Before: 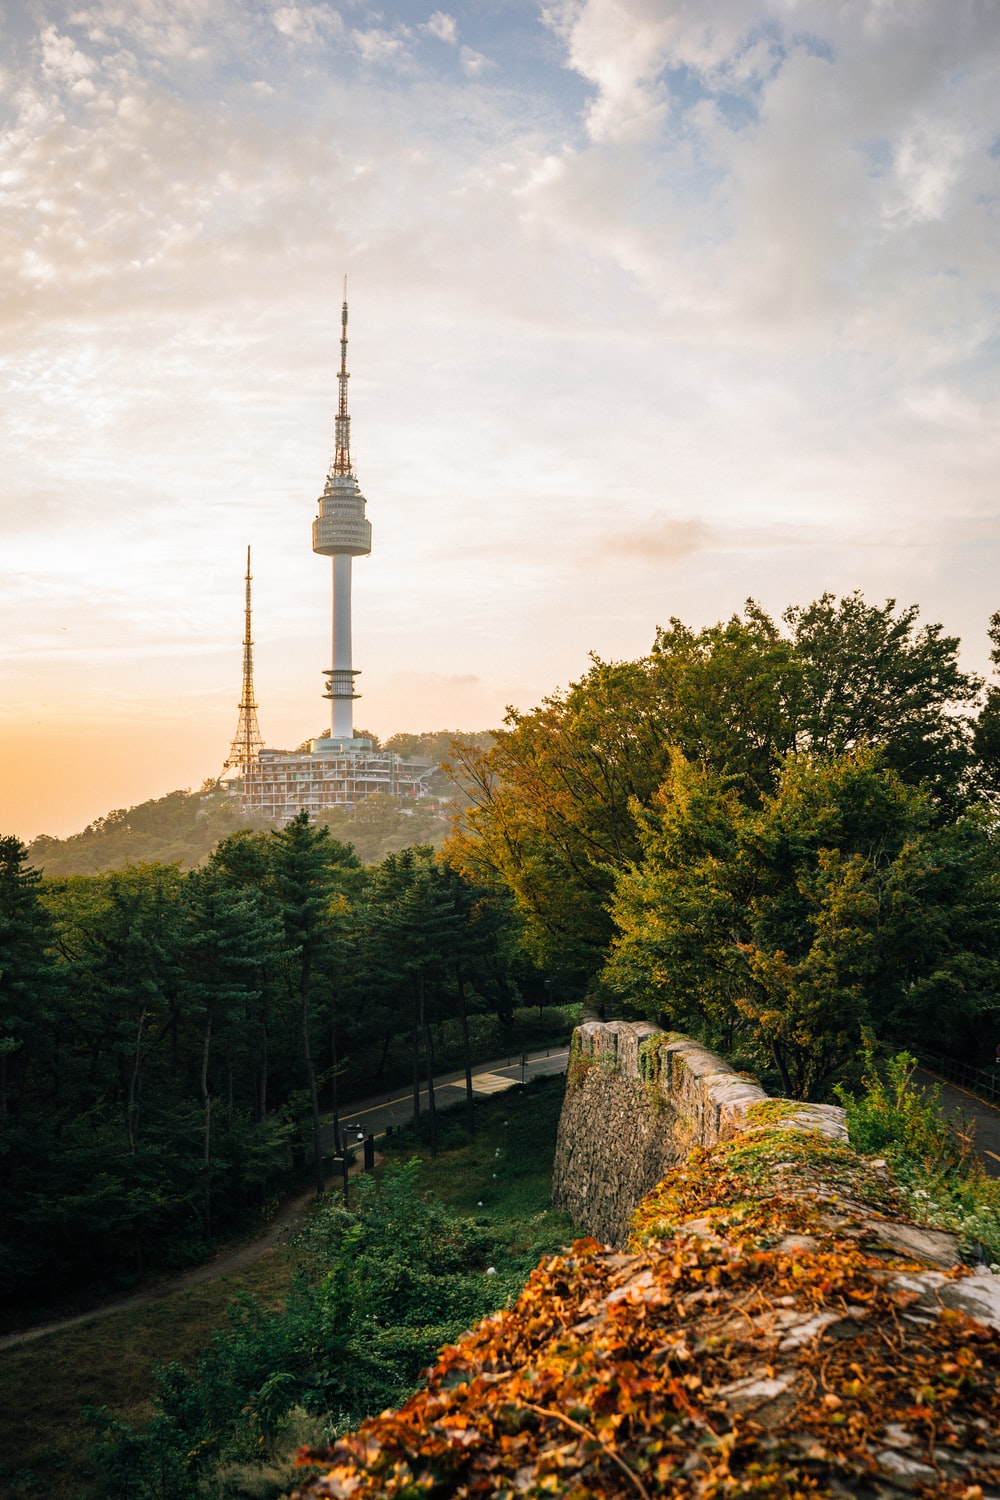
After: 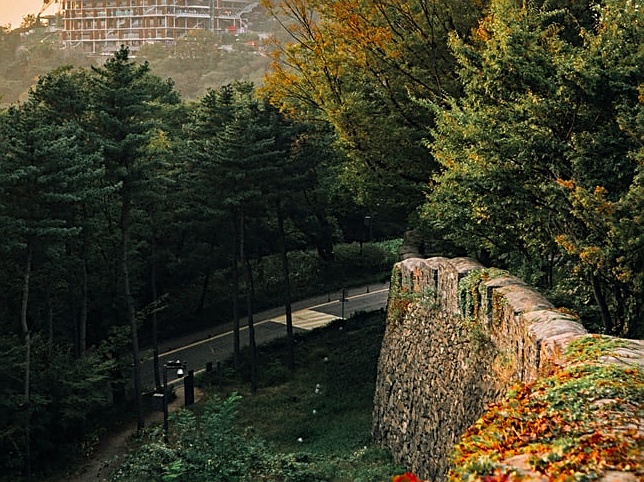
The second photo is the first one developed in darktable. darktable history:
sharpen: on, module defaults
color zones: curves: ch0 [(0, 0.466) (0.128, 0.466) (0.25, 0.5) (0.375, 0.456) (0.5, 0.5) (0.625, 0.5) (0.737, 0.652) (0.875, 0.5)]; ch1 [(0, 0.603) (0.125, 0.618) (0.261, 0.348) (0.372, 0.353) (0.497, 0.363) (0.611, 0.45) (0.731, 0.427) (0.875, 0.518) (0.998, 0.652)]; ch2 [(0, 0.559) (0.125, 0.451) (0.253, 0.564) (0.37, 0.578) (0.5, 0.466) (0.625, 0.471) (0.731, 0.471) (0.88, 0.485)]
crop: left 18.088%, top 50.938%, right 17.478%, bottom 16.906%
